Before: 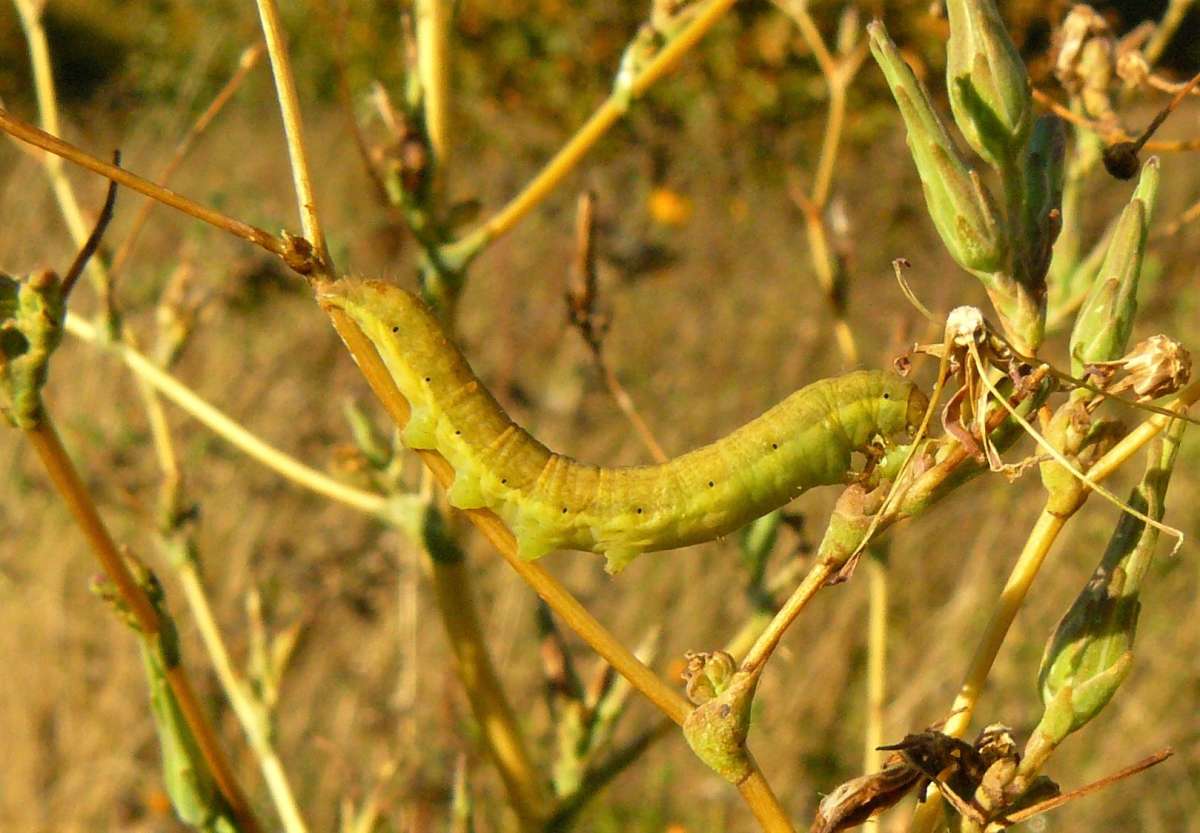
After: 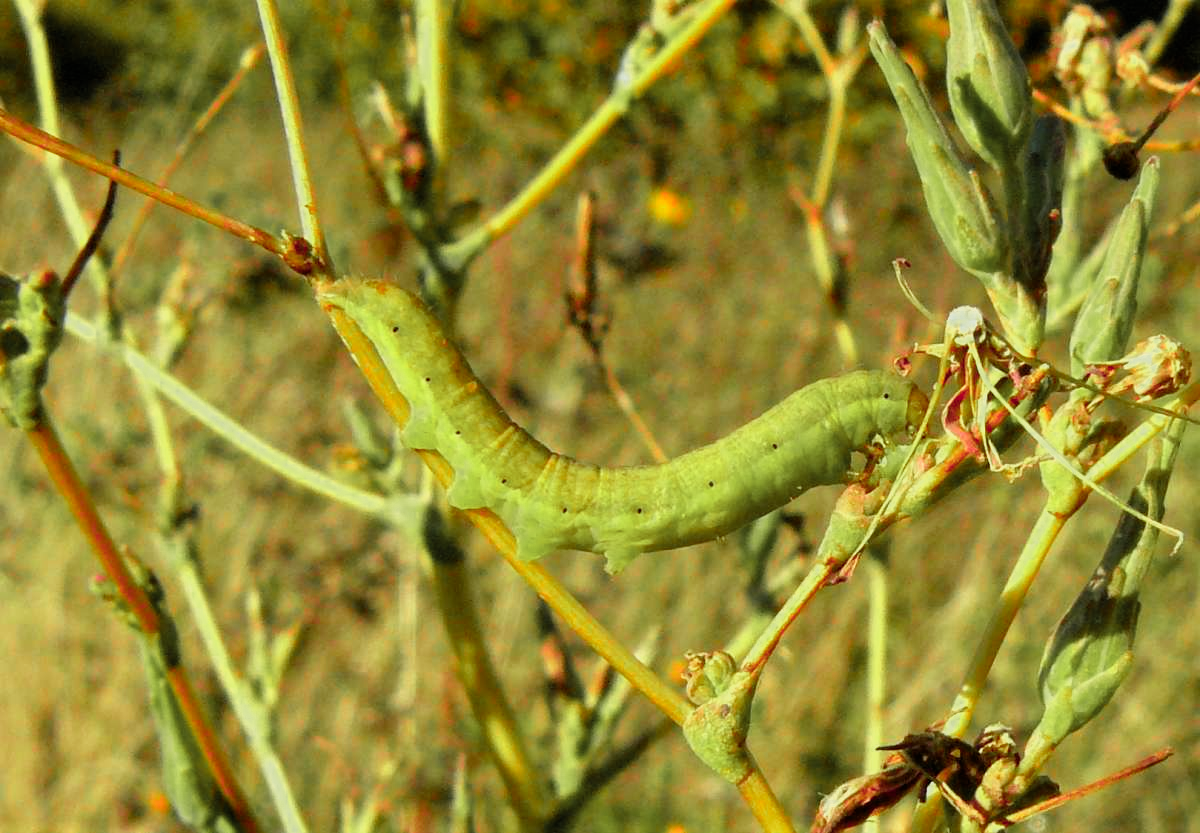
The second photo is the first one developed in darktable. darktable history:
color calibration: illuminant Planckian (black body), adaptation linear Bradford (ICC v4), x 0.361, y 0.366, temperature 4508.96 K
color zones: curves: ch0 [(0, 0.533) (0.126, 0.533) (0.234, 0.533) (0.368, 0.357) (0.5, 0.5) (0.625, 0.5) (0.74, 0.637) (0.875, 0.5)]; ch1 [(0.004, 0.708) (0.129, 0.662) (0.25, 0.5) (0.375, 0.331) (0.496, 0.396) (0.625, 0.649) (0.739, 0.26) (0.875, 0.5) (1, 0.478)]; ch2 [(0, 0.409) (0.132, 0.403) (0.236, 0.558) (0.379, 0.448) (0.5, 0.5) (0.625, 0.5) (0.691, 0.39) (0.875, 0.5)]
filmic rgb: black relative exposure -12.71 EV, white relative exposure 2.82 EV, threshold 2.99 EV, target black luminance 0%, hardness 8.54, latitude 70.9%, contrast 1.133, shadows ↔ highlights balance -0.581%, color science v6 (2022), enable highlight reconstruction true
contrast equalizer: octaves 7, y [[0.5 ×6], [0.5 ×6], [0.5, 0.5, 0.501, 0.545, 0.707, 0.863], [0 ×6], [0 ×6]], mix 0.142
